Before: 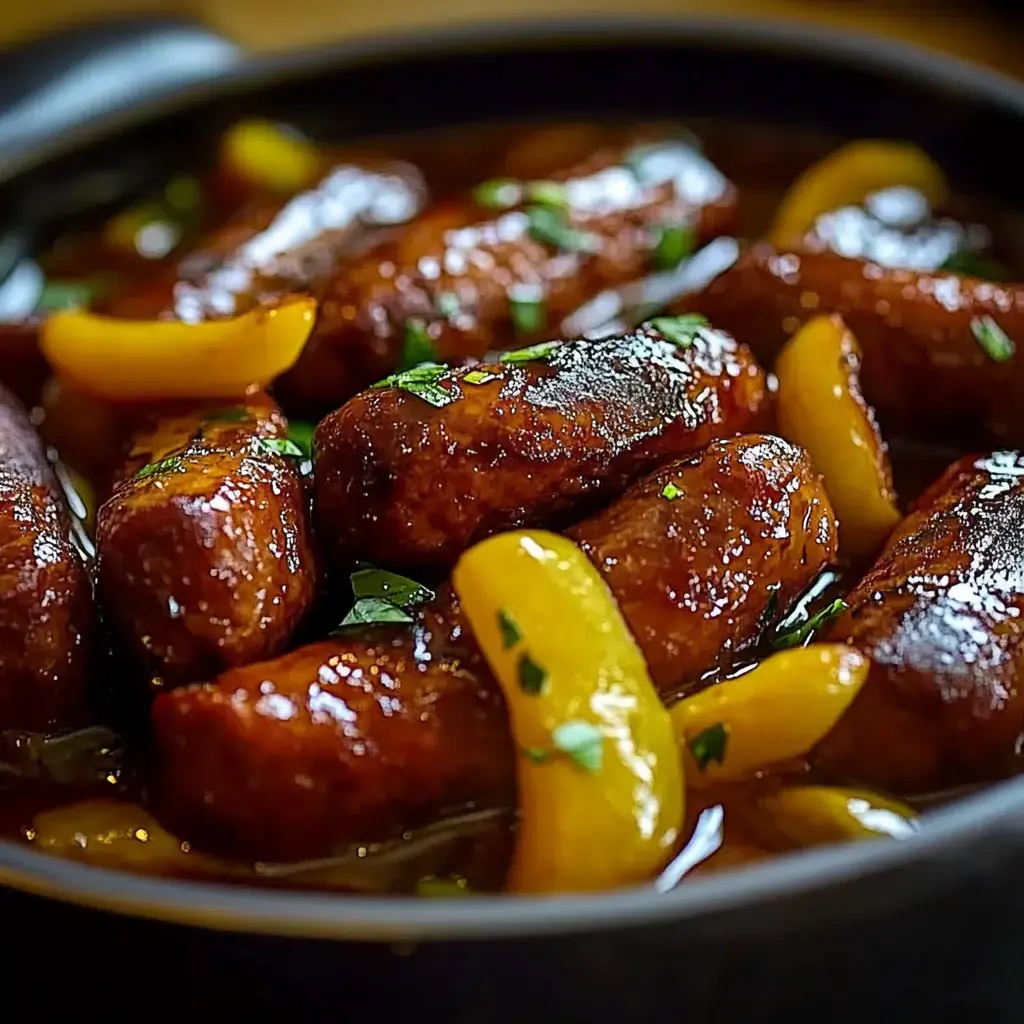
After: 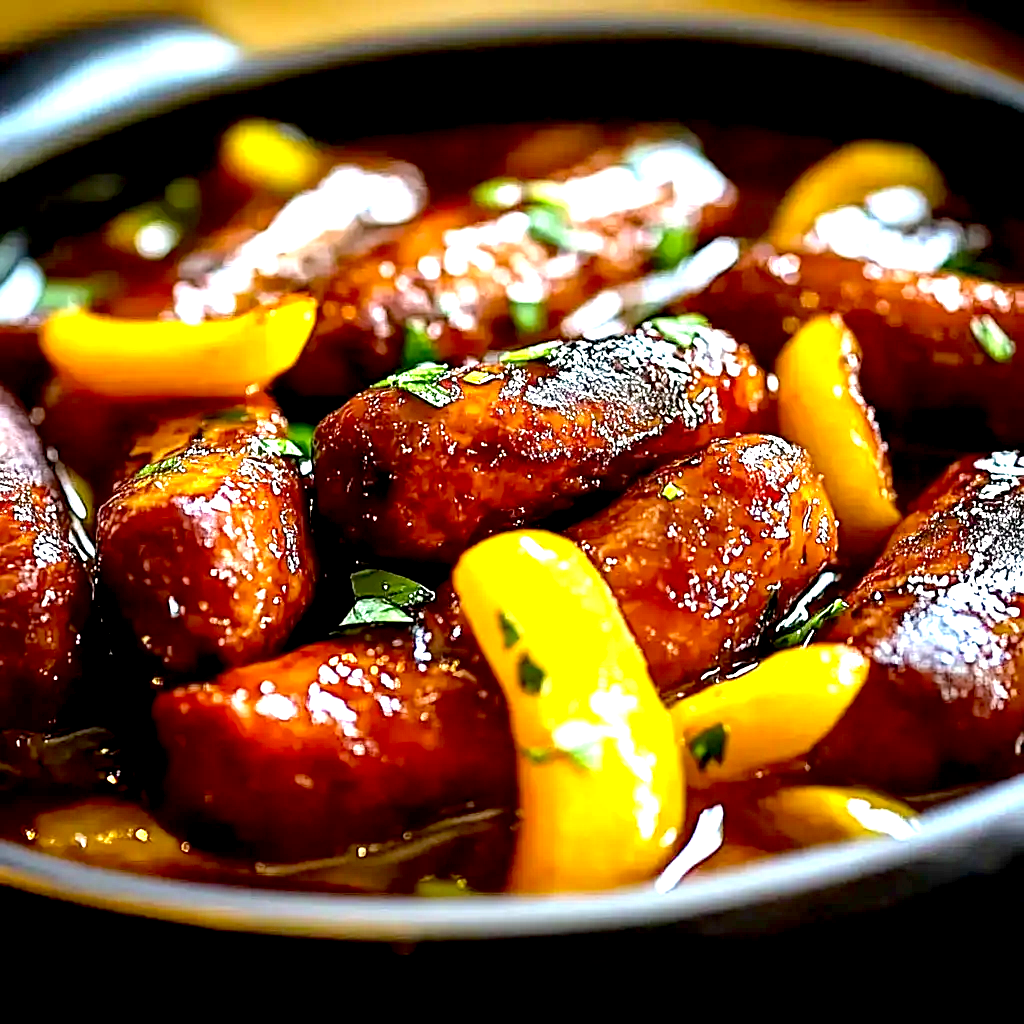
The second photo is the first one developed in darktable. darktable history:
exposure: black level correction 0.008, exposure 1.427 EV, compensate highlight preservation false
tone equalizer: -8 EV -0.409 EV, -7 EV -0.4 EV, -6 EV -0.36 EV, -5 EV -0.259 EV, -3 EV 0.192 EV, -2 EV 0.355 EV, -1 EV 0.399 EV, +0 EV 0.443 EV, mask exposure compensation -0.488 EV
local contrast: highlights 102%, shadows 103%, detail 119%, midtone range 0.2
